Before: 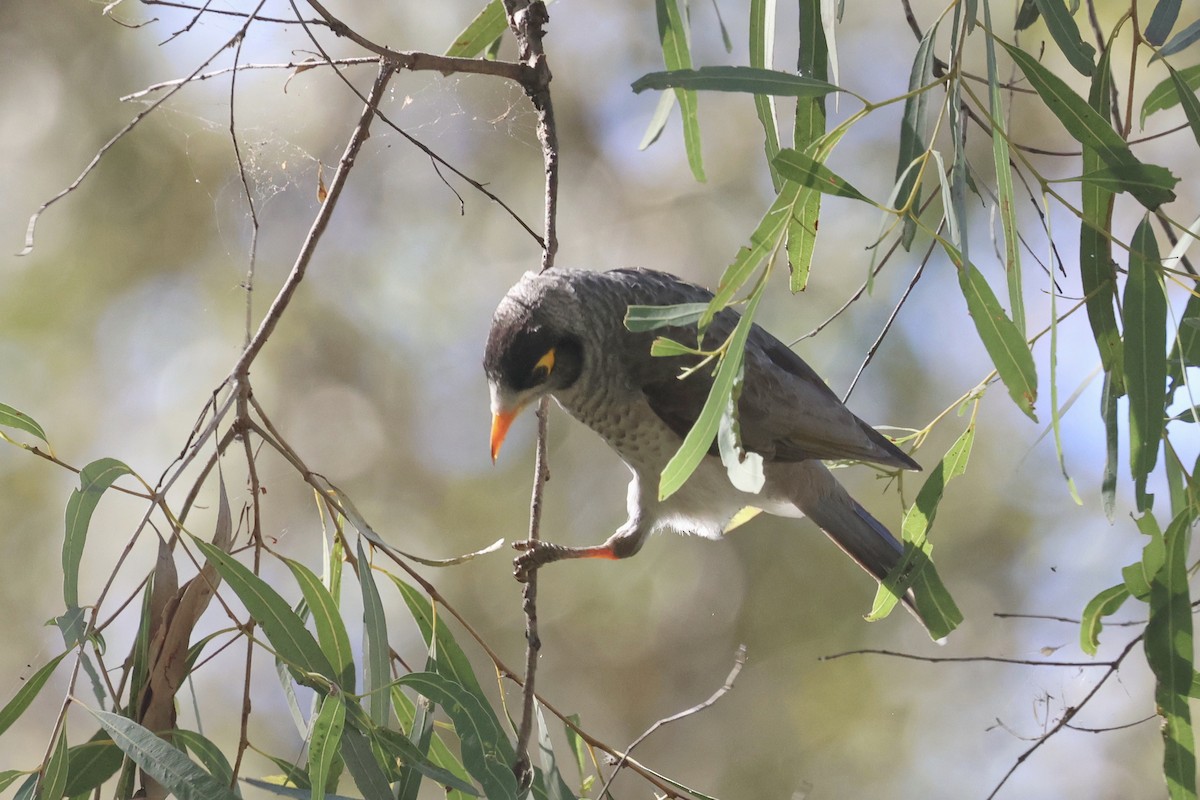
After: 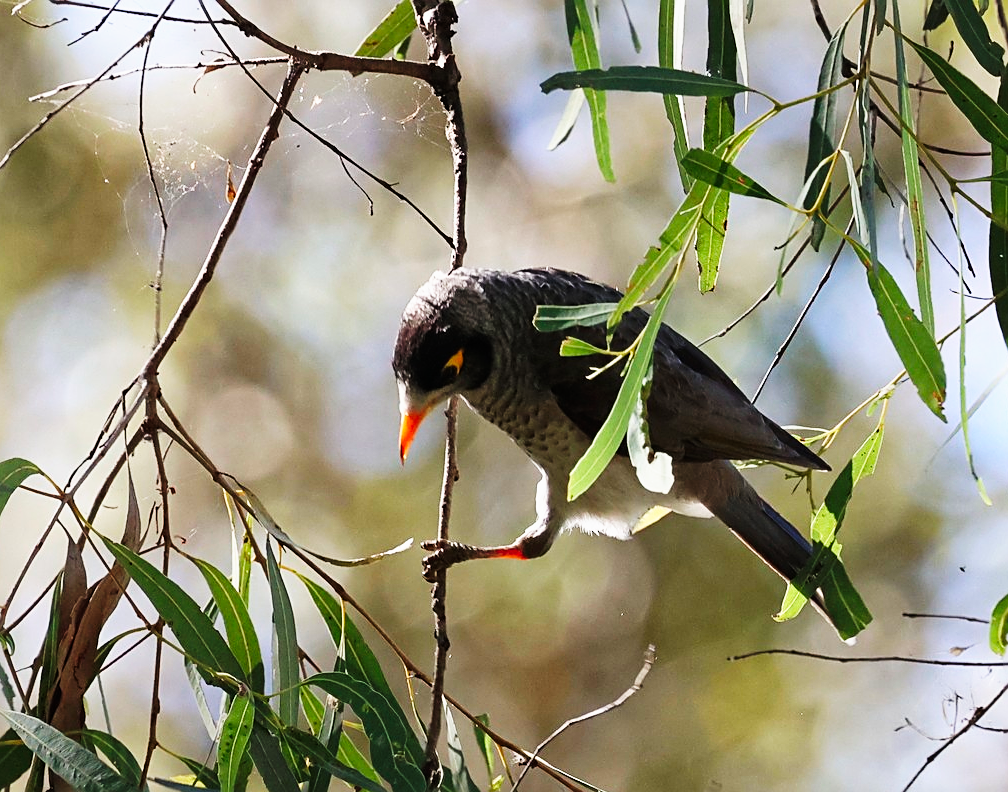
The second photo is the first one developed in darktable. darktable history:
crop: left 7.598%, right 7.873%
sharpen: on, module defaults
sigmoid: contrast 1.7, skew 0.1, preserve hue 0%, red attenuation 0.1, red rotation 0.035, green attenuation 0.1, green rotation -0.017, blue attenuation 0.15, blue rotation -0.052, base primaries Rec2020
tone curve: curves: ch0 [(0, 0) (0.003, 0.002) (0.011, 0.009) (0.025, 0.02) (0.044, 0.036) (0.069, 0.057) (0.1, 0.081) (0.136, 0.115) (0.177, 0.153) (0.224, 0.202) (0.277, 0.264) (0.335, 0.333) (0.399, 0.409) (0.468, 0.491) (0.543, 0.58) (0.623, 0.675) (0.709, 0.777) (0.801, 0.88) (0.898, 0.98) (1, 1)], preserve colors none
white balance: emerald 1
